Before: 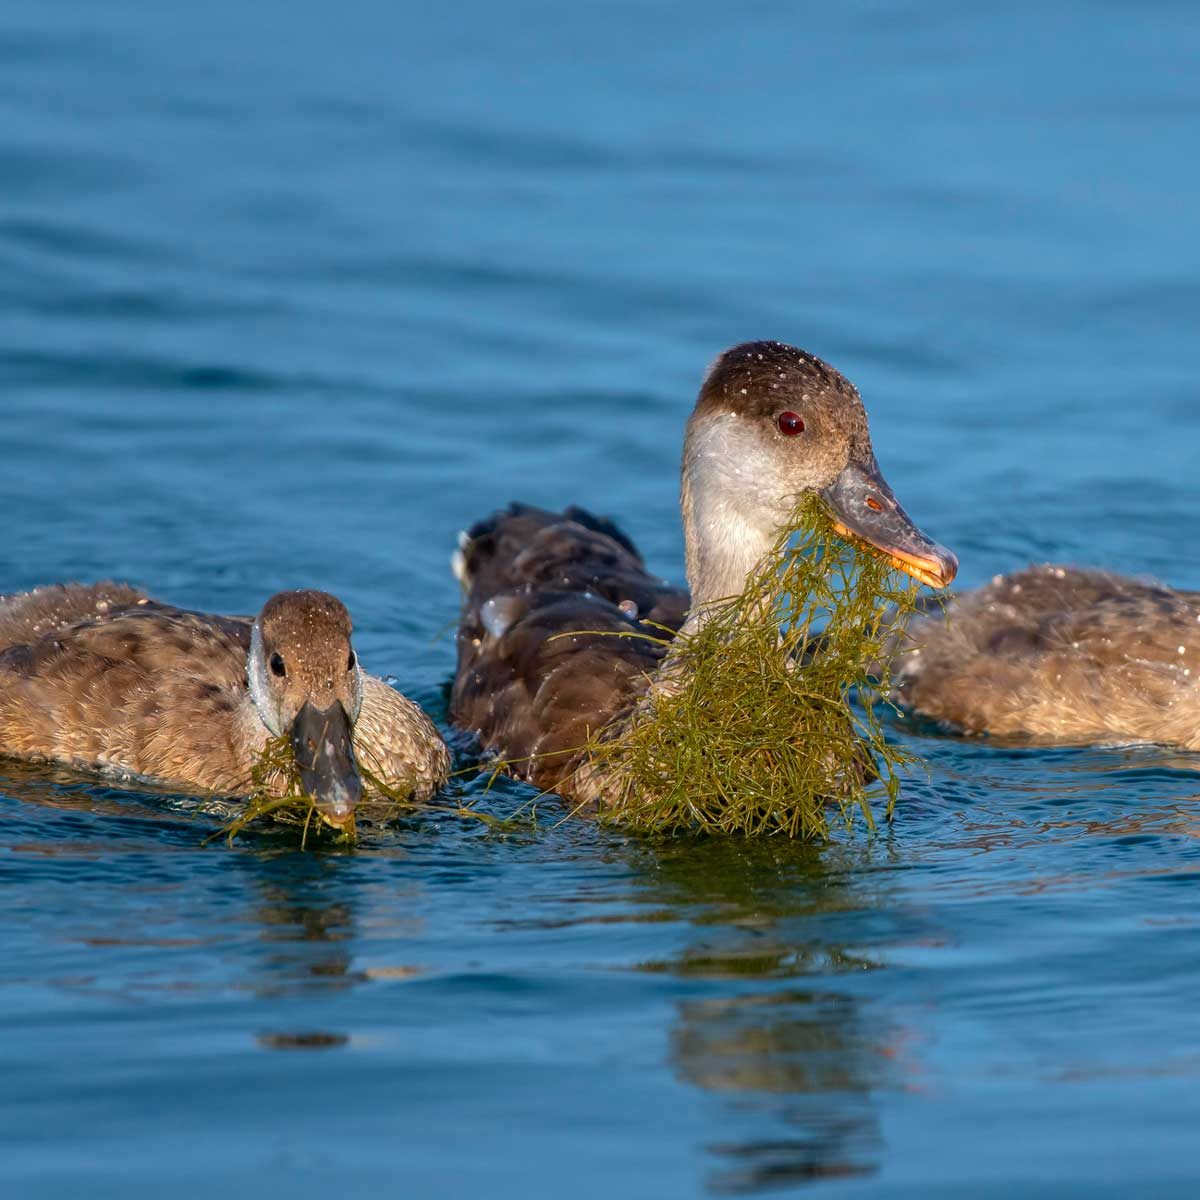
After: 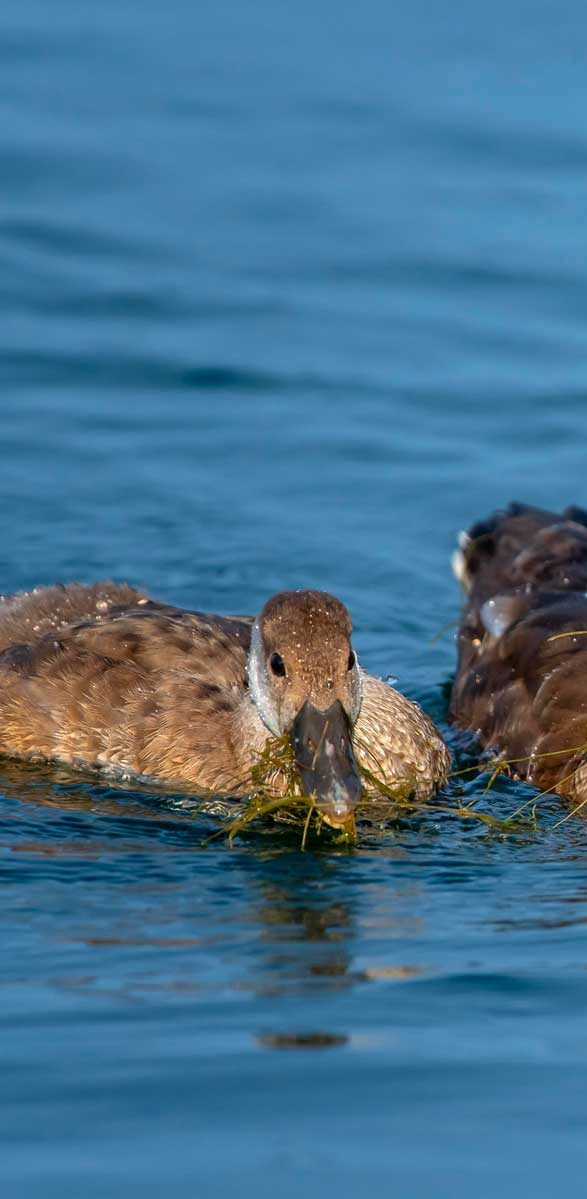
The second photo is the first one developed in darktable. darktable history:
shadows and highlights: shadows 1.02, highlights 41.71
crop and rotate: left 0.039%, top 0%, right 50.982%
